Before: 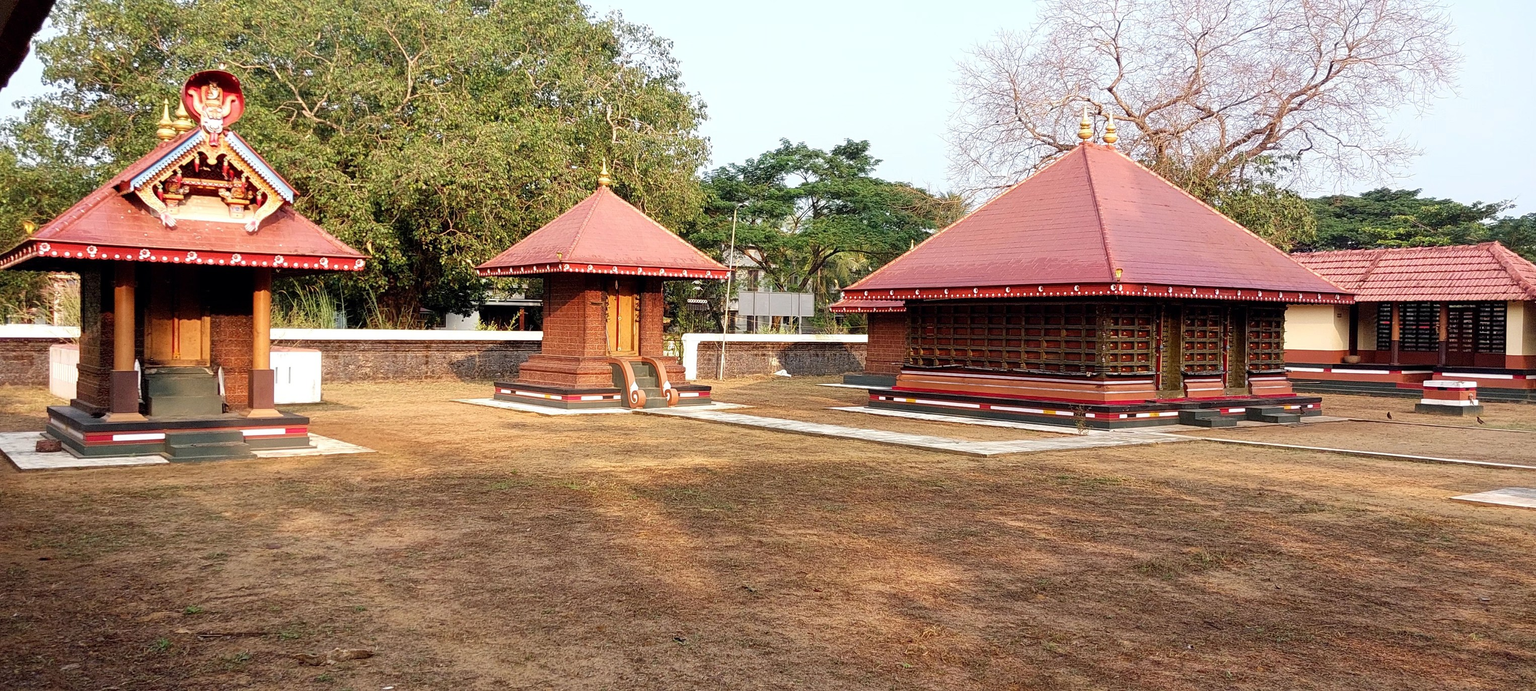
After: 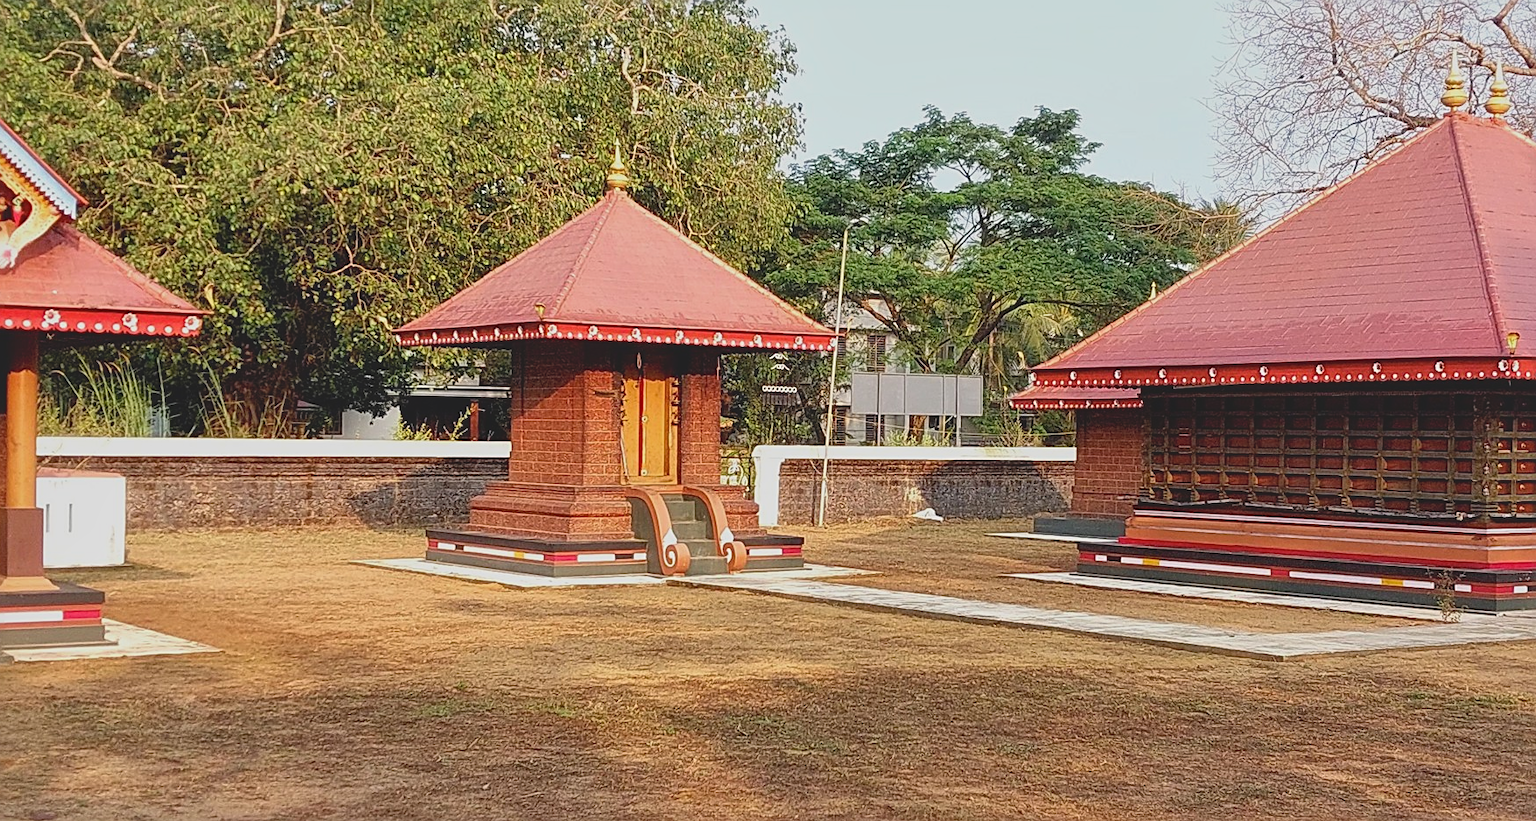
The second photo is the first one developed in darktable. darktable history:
sharpen: on, module defaults
local contrast: mode bilateral grid, contrast 19, coarseness 50, detail 129%, midtone range 0.2
crop: left 16.226%, top 11.24%, right 26.261%, bottom 20.431%
contrast brightness saturation: contrast -0.289
